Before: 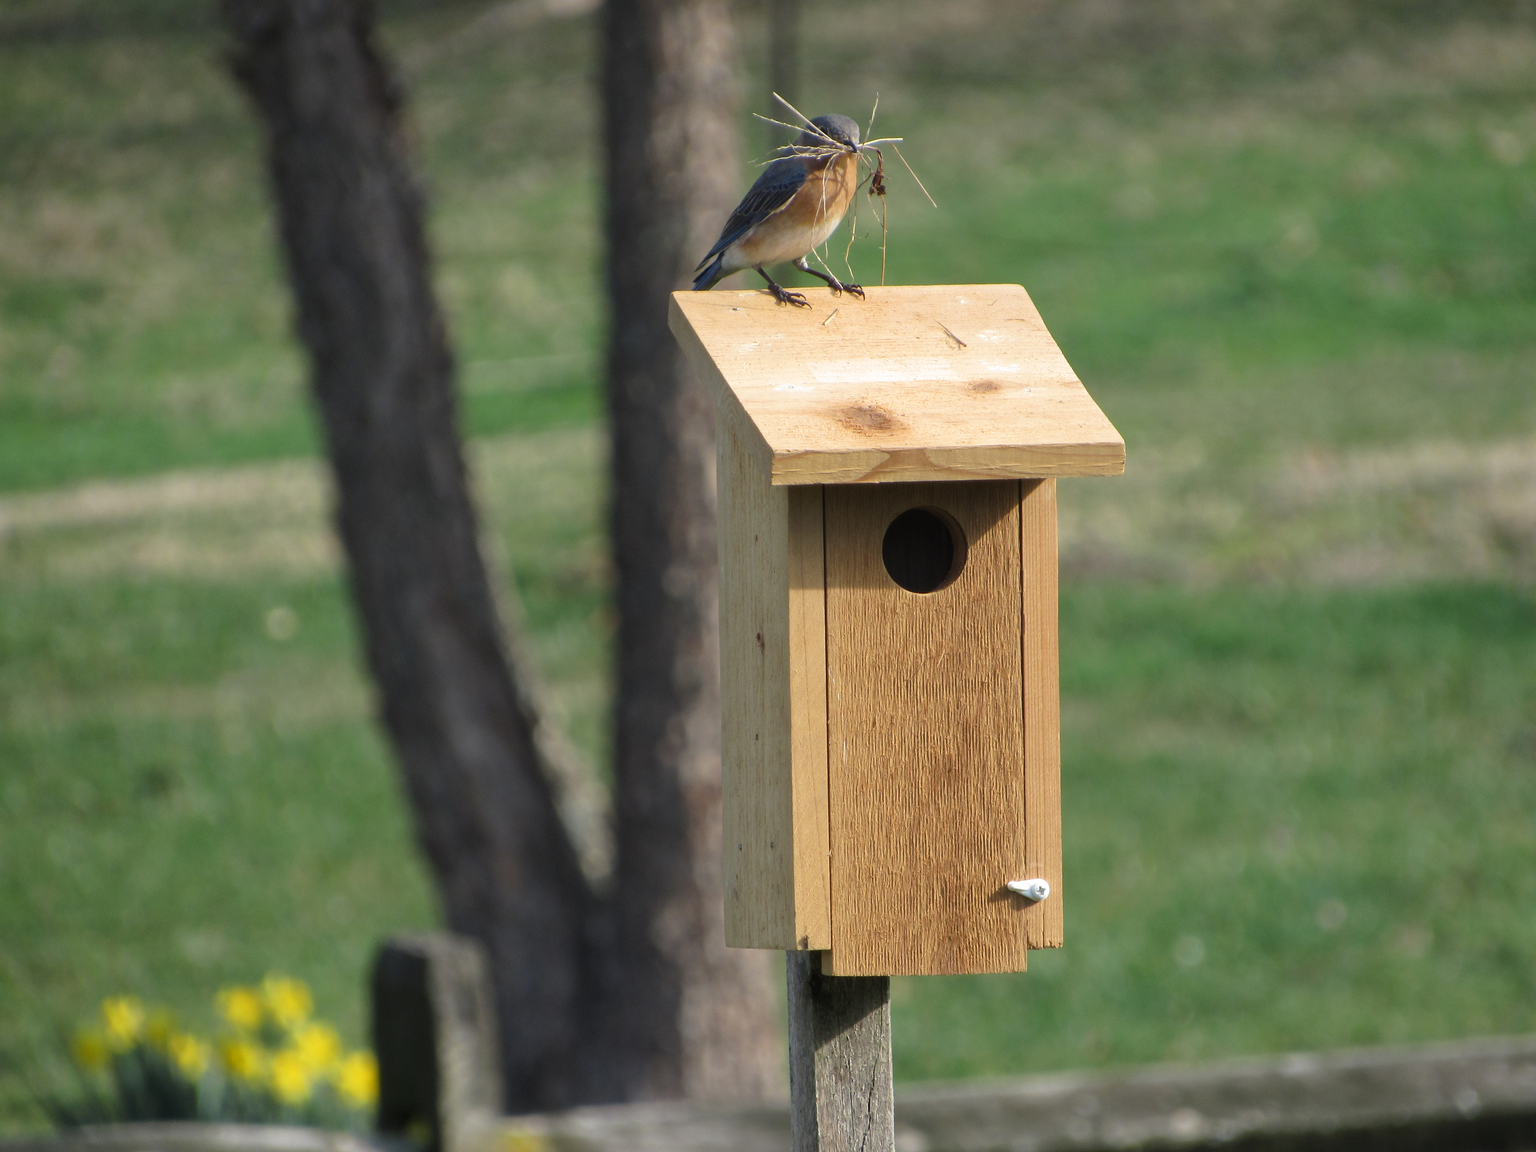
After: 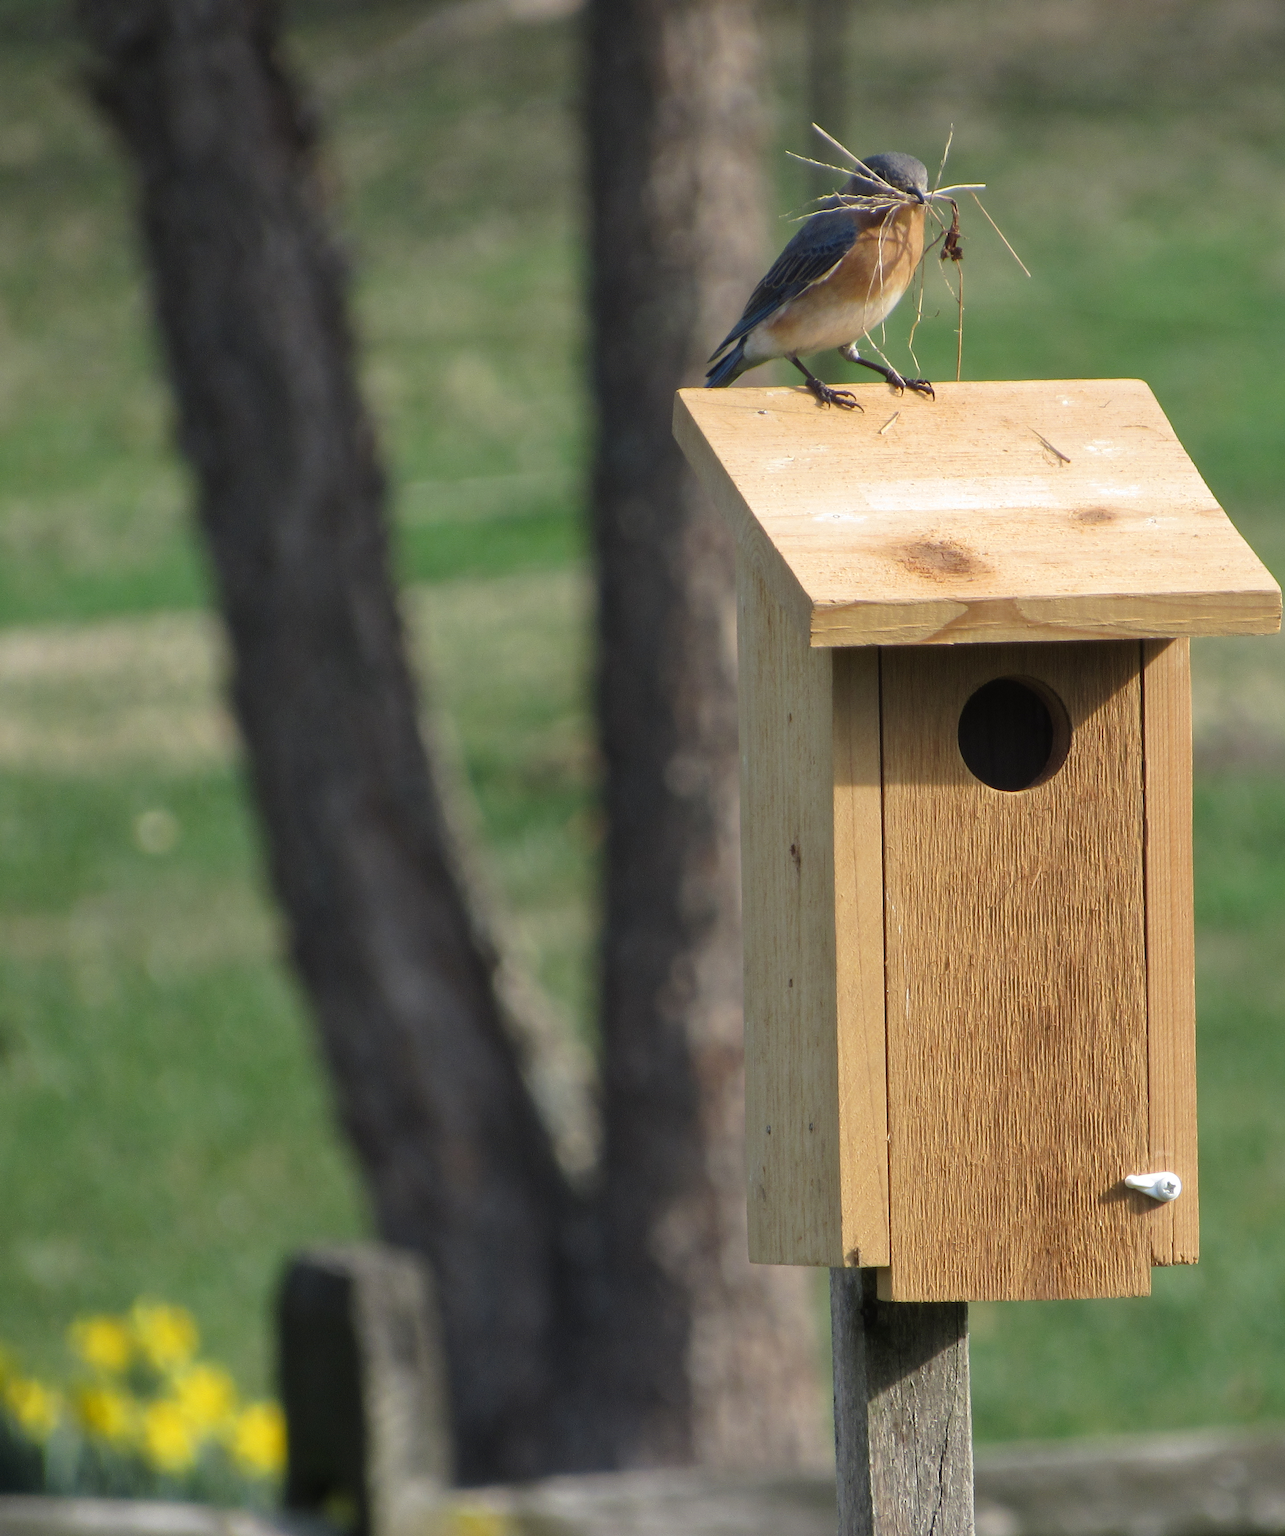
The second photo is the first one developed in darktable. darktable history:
crop: left 10.68%, right 26.535%
